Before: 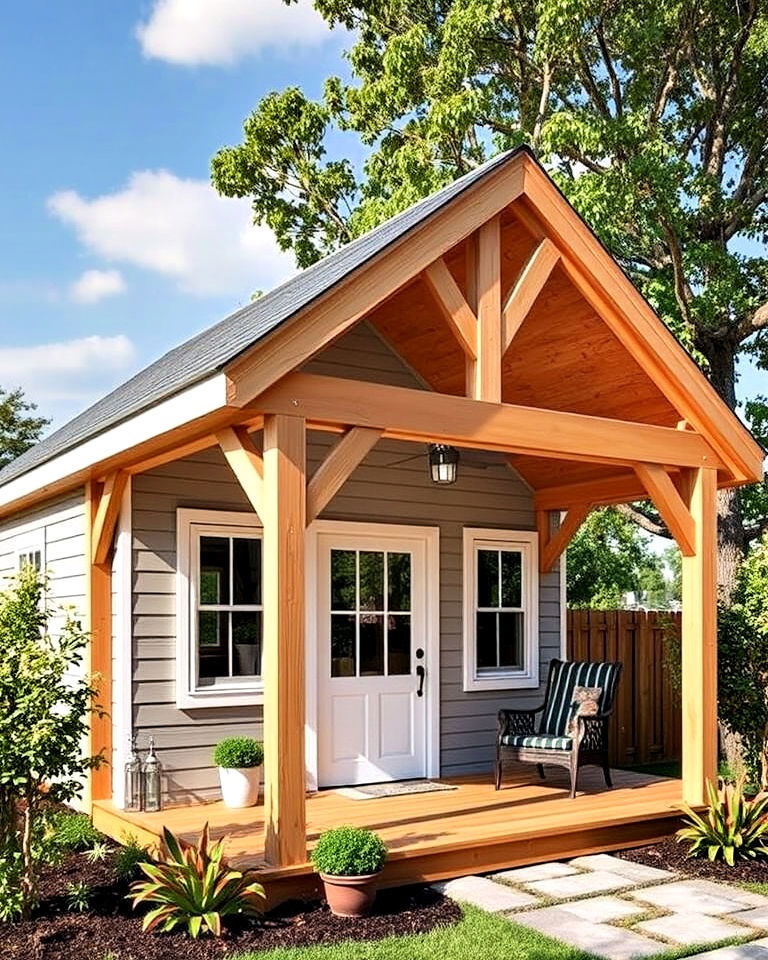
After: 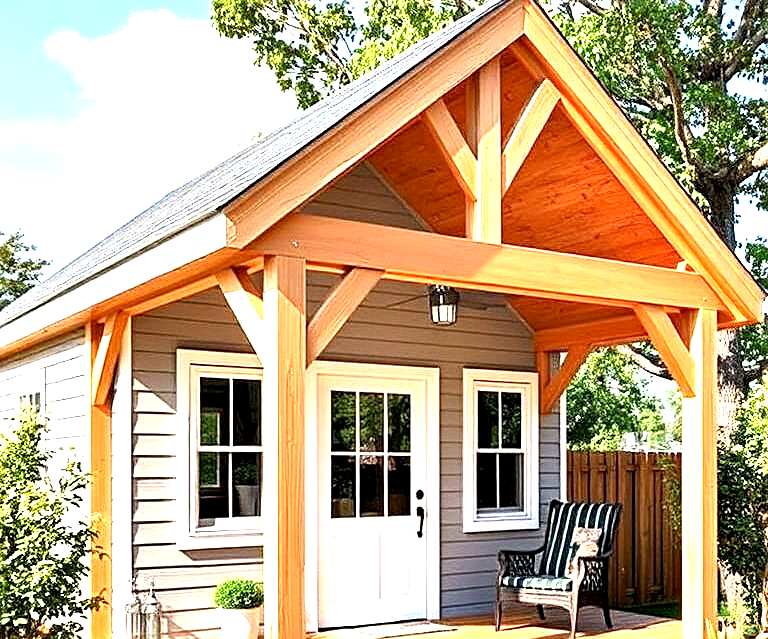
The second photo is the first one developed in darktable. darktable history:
sharpen: radius 2.198, amount 0.389, threshold 0.238
exposure: black level correction 0.001, exposure 1.307 EV, compensate highlight preservation false
crop: top 16.642%, bottom 16.74%
